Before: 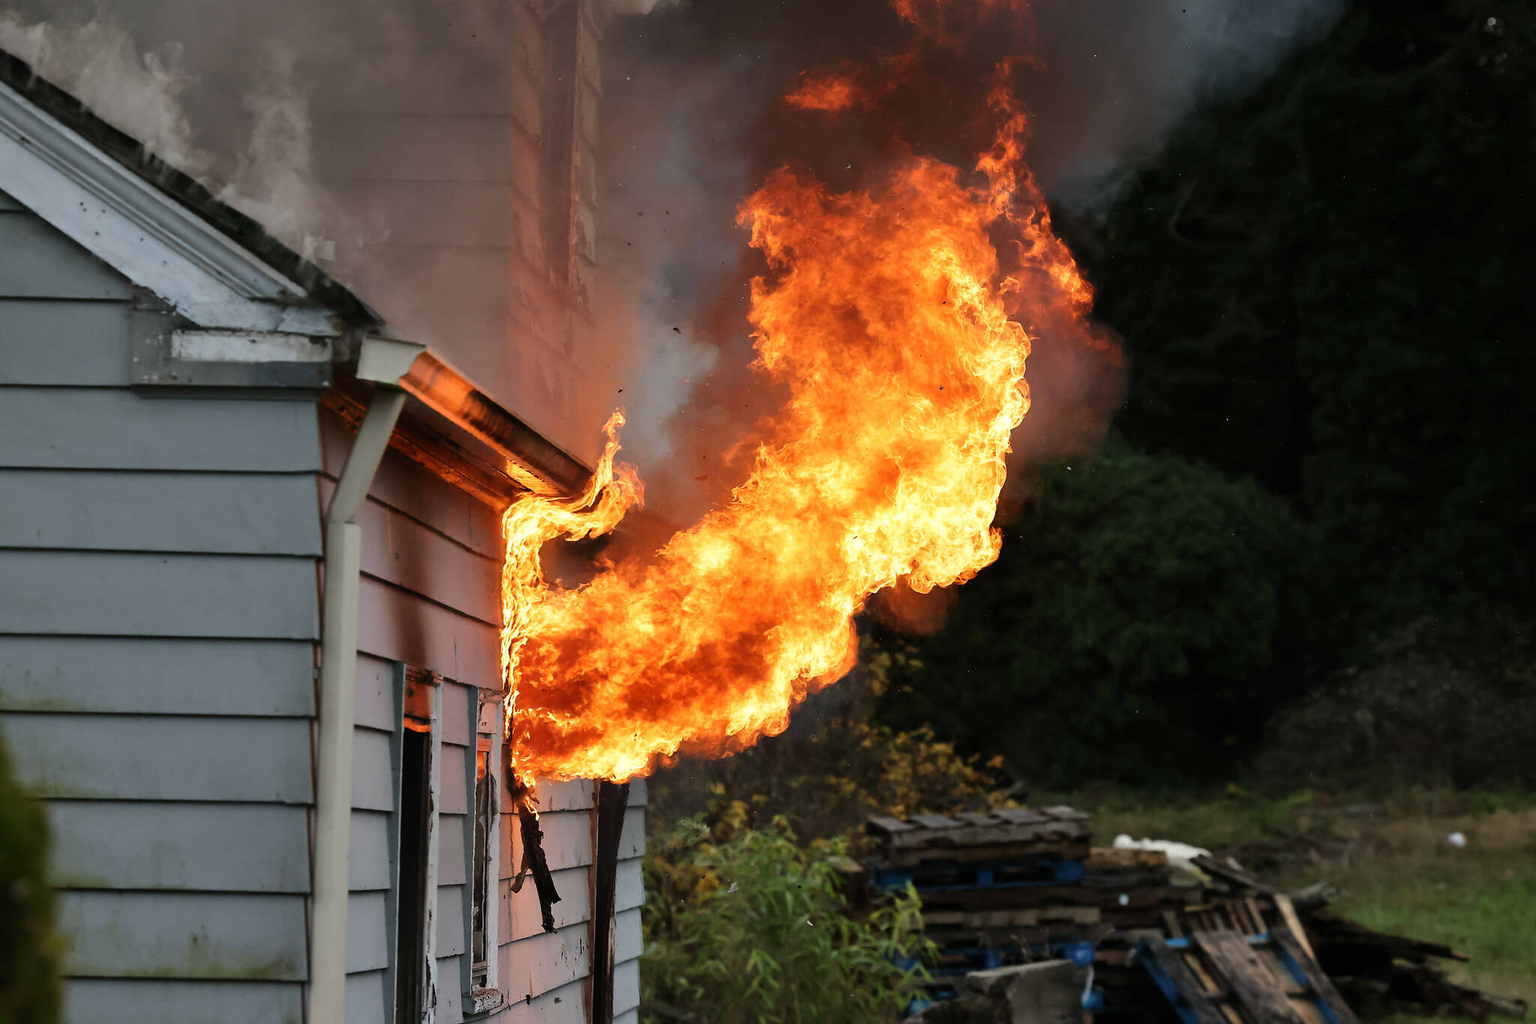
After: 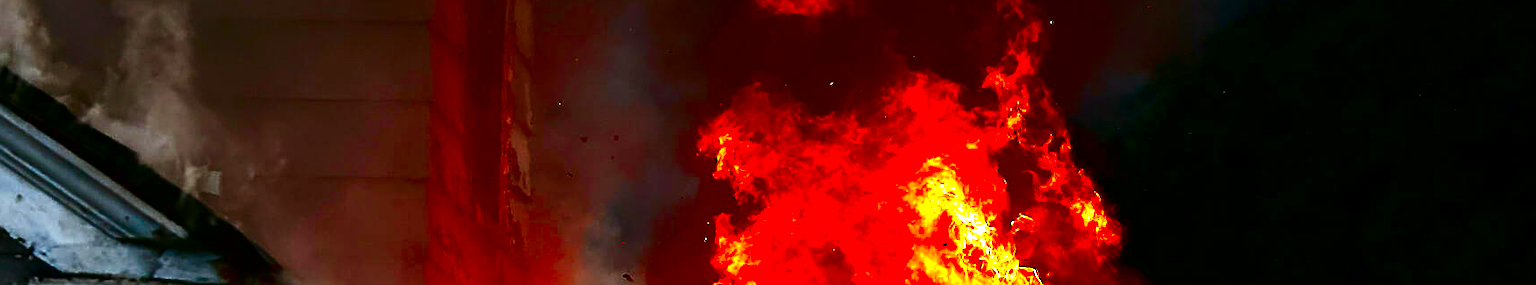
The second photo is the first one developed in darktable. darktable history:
contrast brightness saturation: brightness -0.995, saturation 0.982
sharpen: on, module defaults
crop and rotate: left 9.704%, top 9.503%, right 6.066%, bottom 66.968%
exposure: black level correction 0, exposure 1.098 EV, compensate highlight preservation false
